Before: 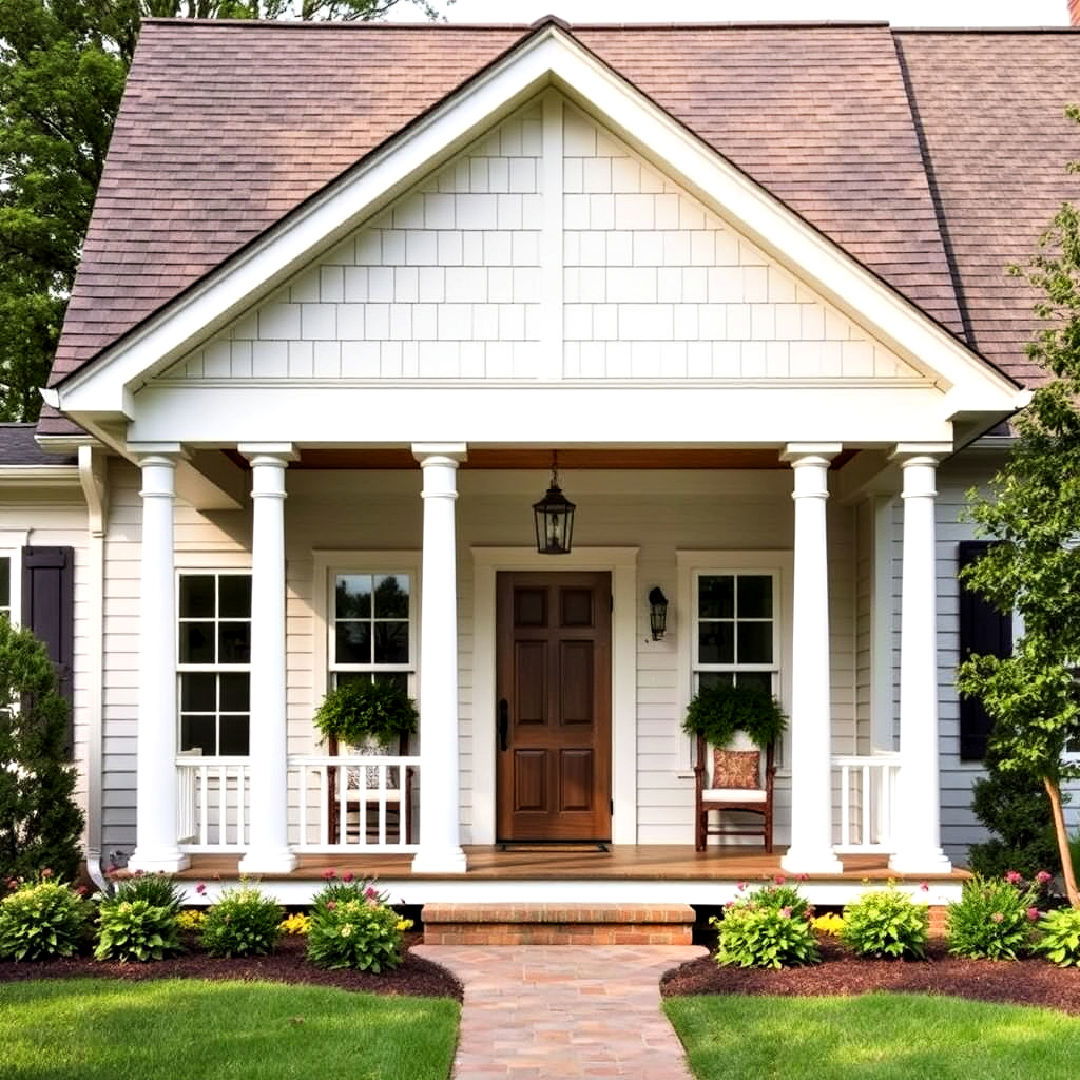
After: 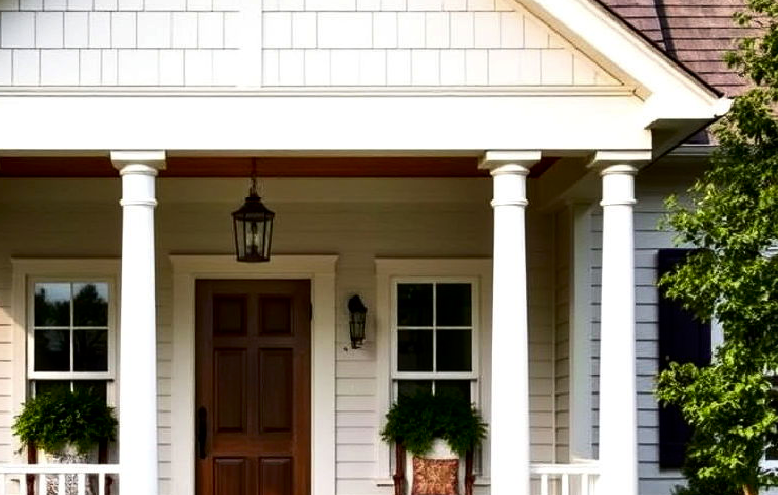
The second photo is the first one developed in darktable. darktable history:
crop and rotate: left 27.938%, top 27.046%, bottom 27.046%
contrast brightness saturation: contrast 0.07, brightness -0.13, saturation 0.06
